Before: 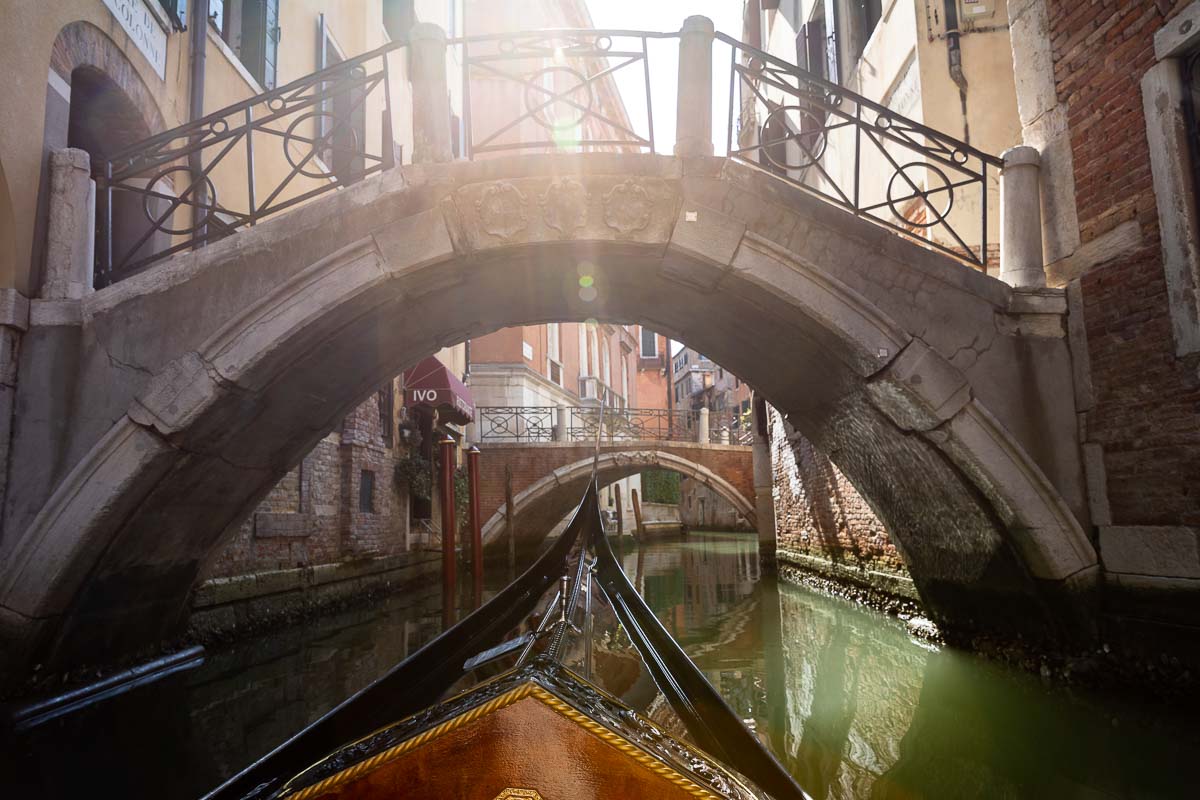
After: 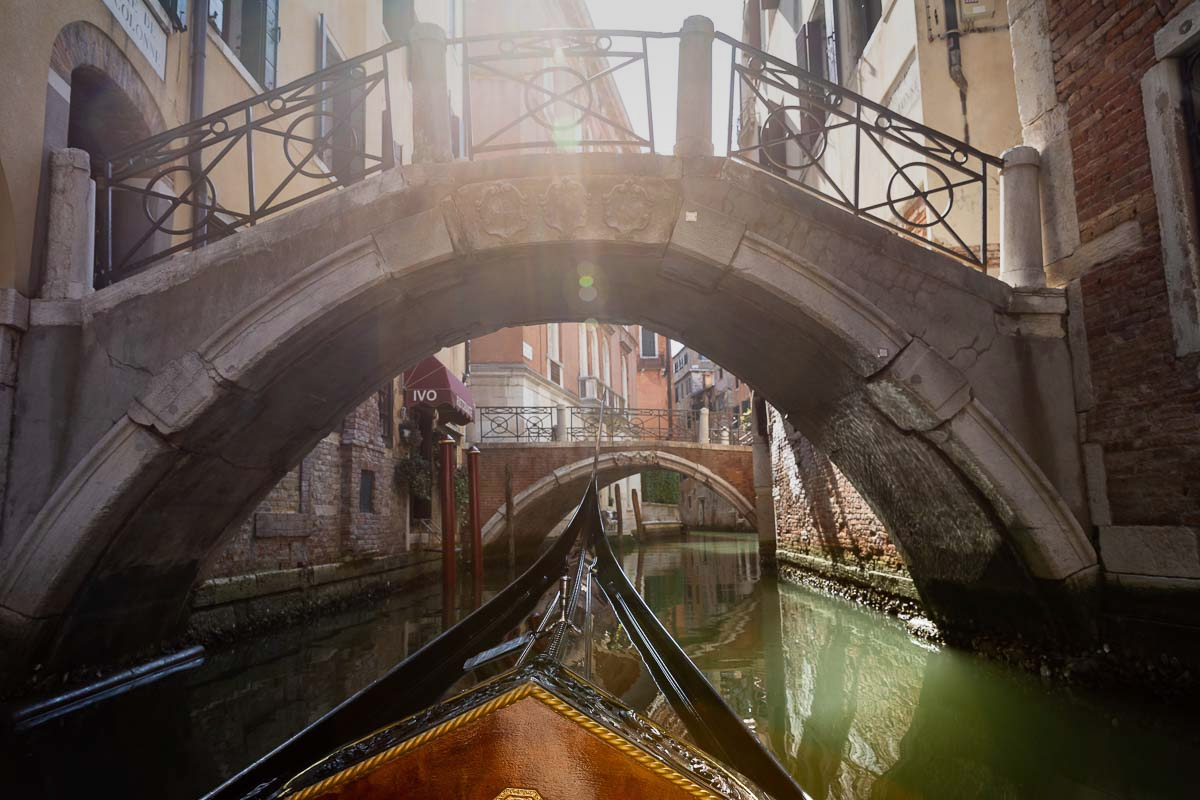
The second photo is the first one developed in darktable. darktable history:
shadows and highlights: shadows 12, white point adjustment 1.2, highlights -0.36, soften with gaussian
graduated density: on, module defaults
